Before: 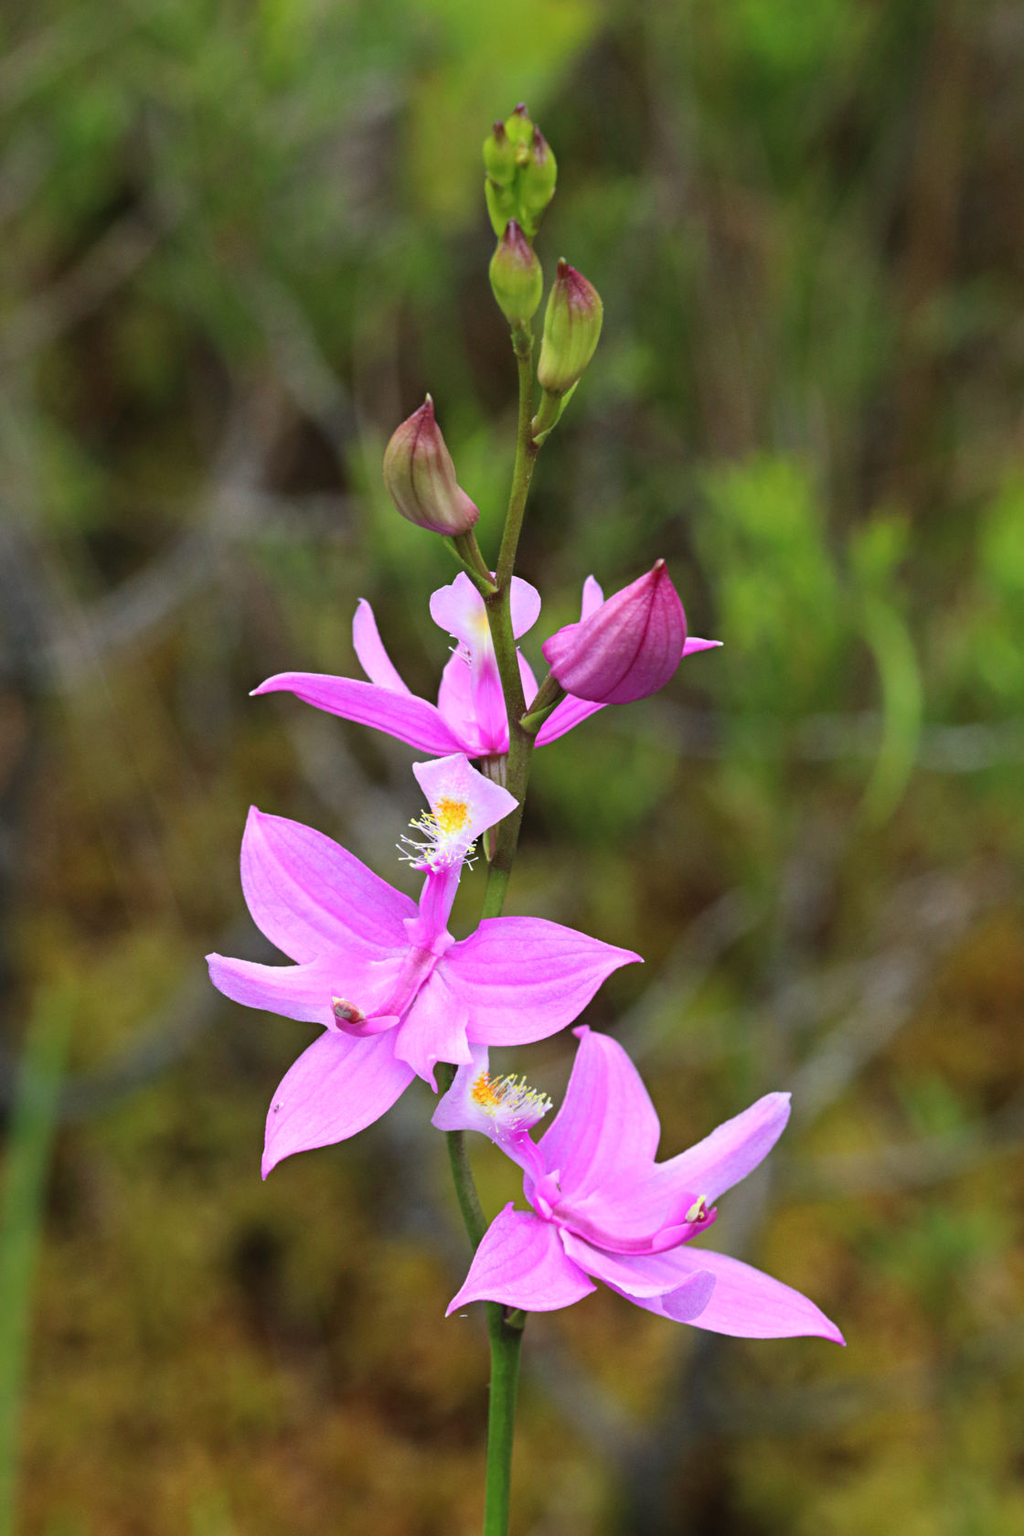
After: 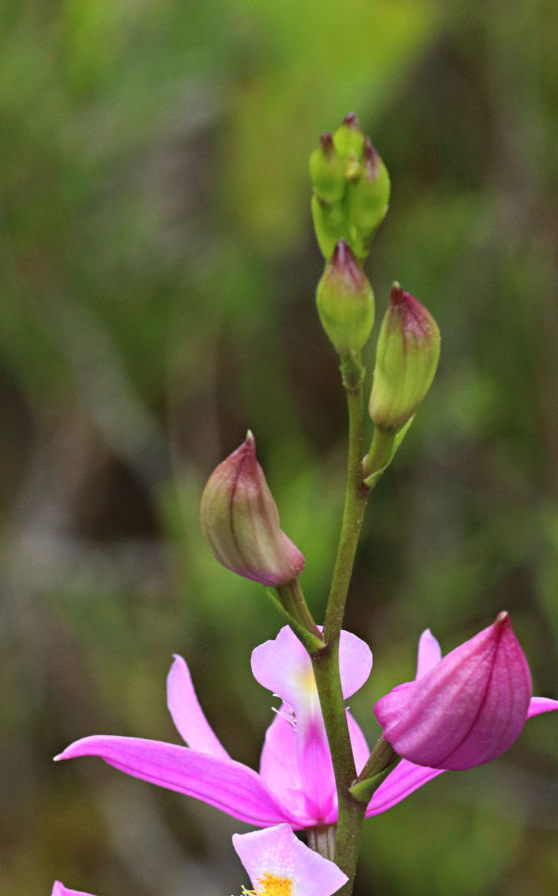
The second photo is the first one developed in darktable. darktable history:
crop: left 19.566%, right 30.587%, bottom 46.609%
local contrast: mode bilateral grid, contrast 20, coarseness 49, detail 103%, midtone range 0.2
